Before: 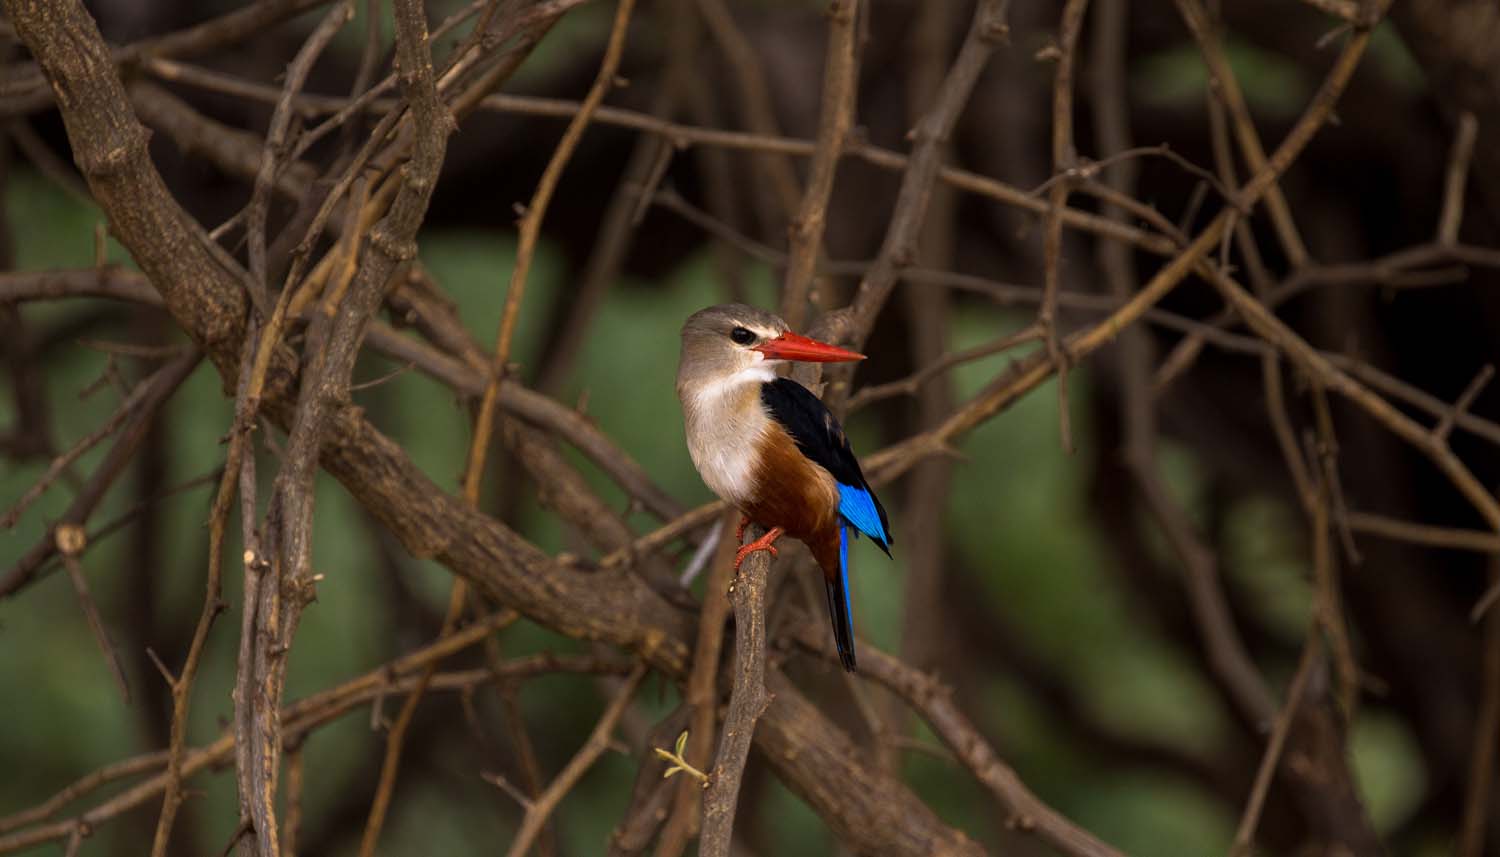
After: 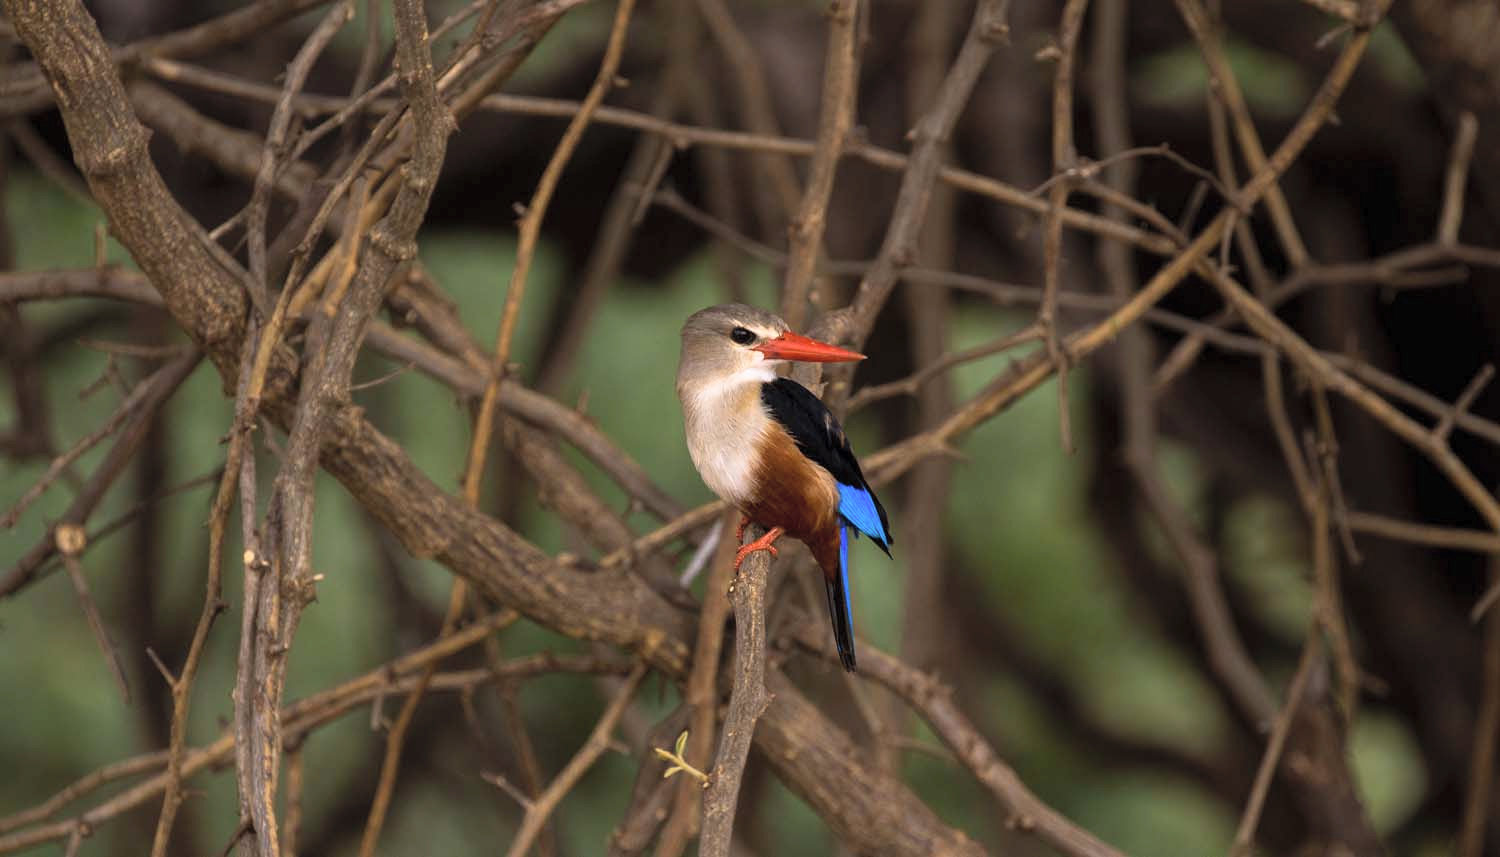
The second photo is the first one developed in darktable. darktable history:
contrast brightness saturation: contrast 0.14, brightness 0.216
